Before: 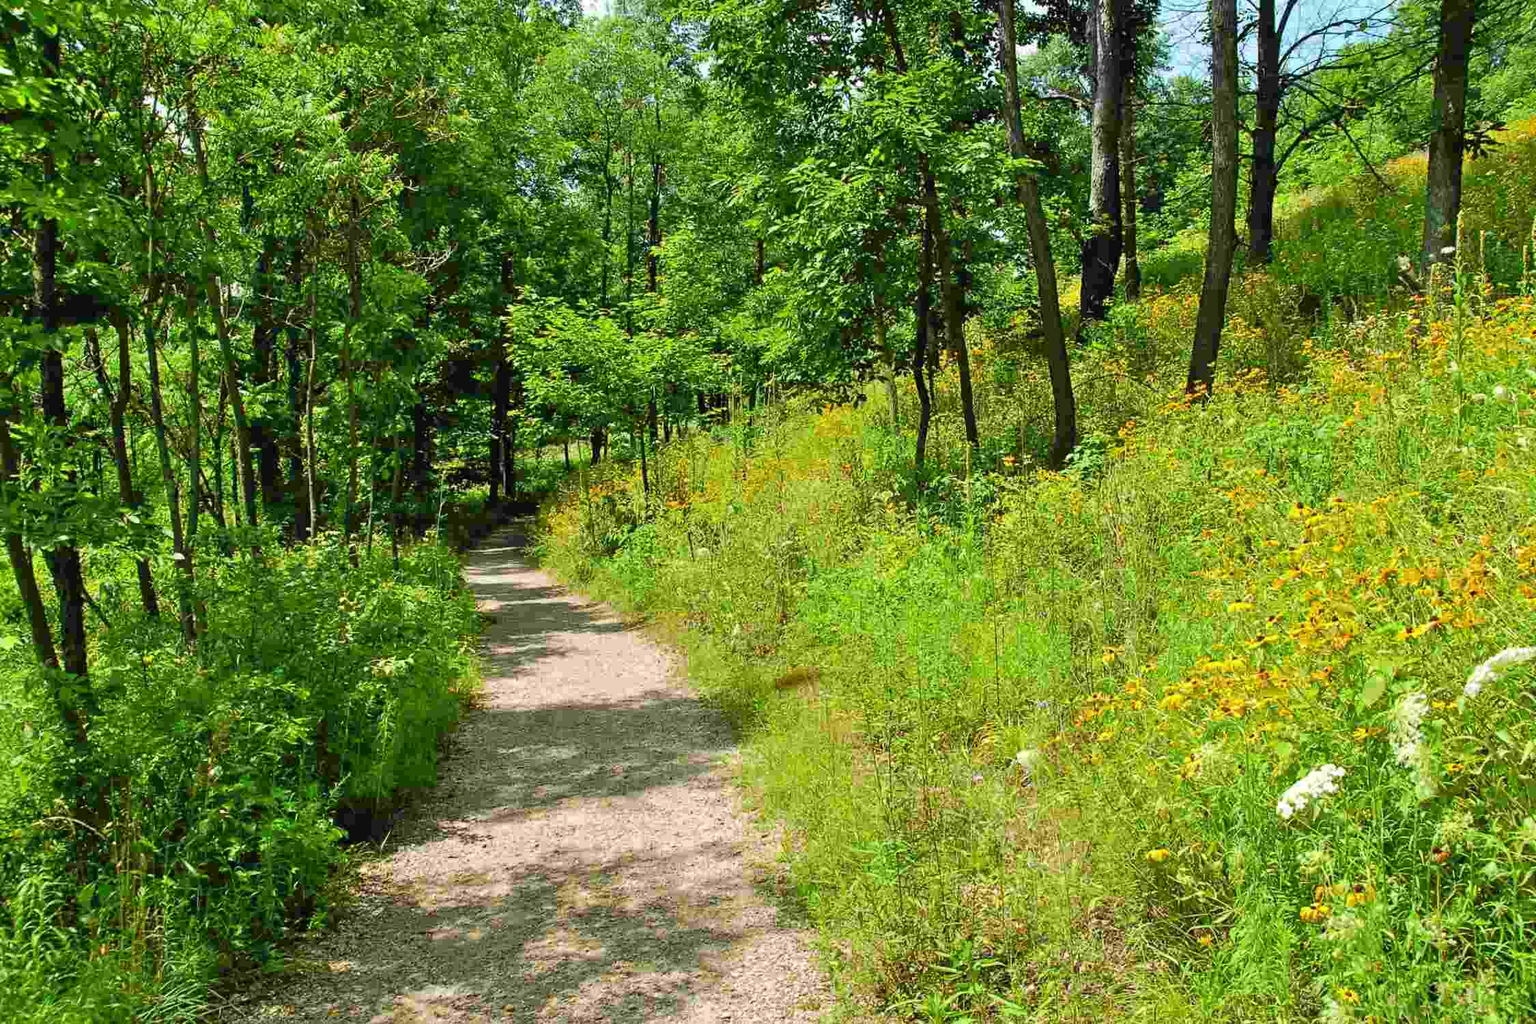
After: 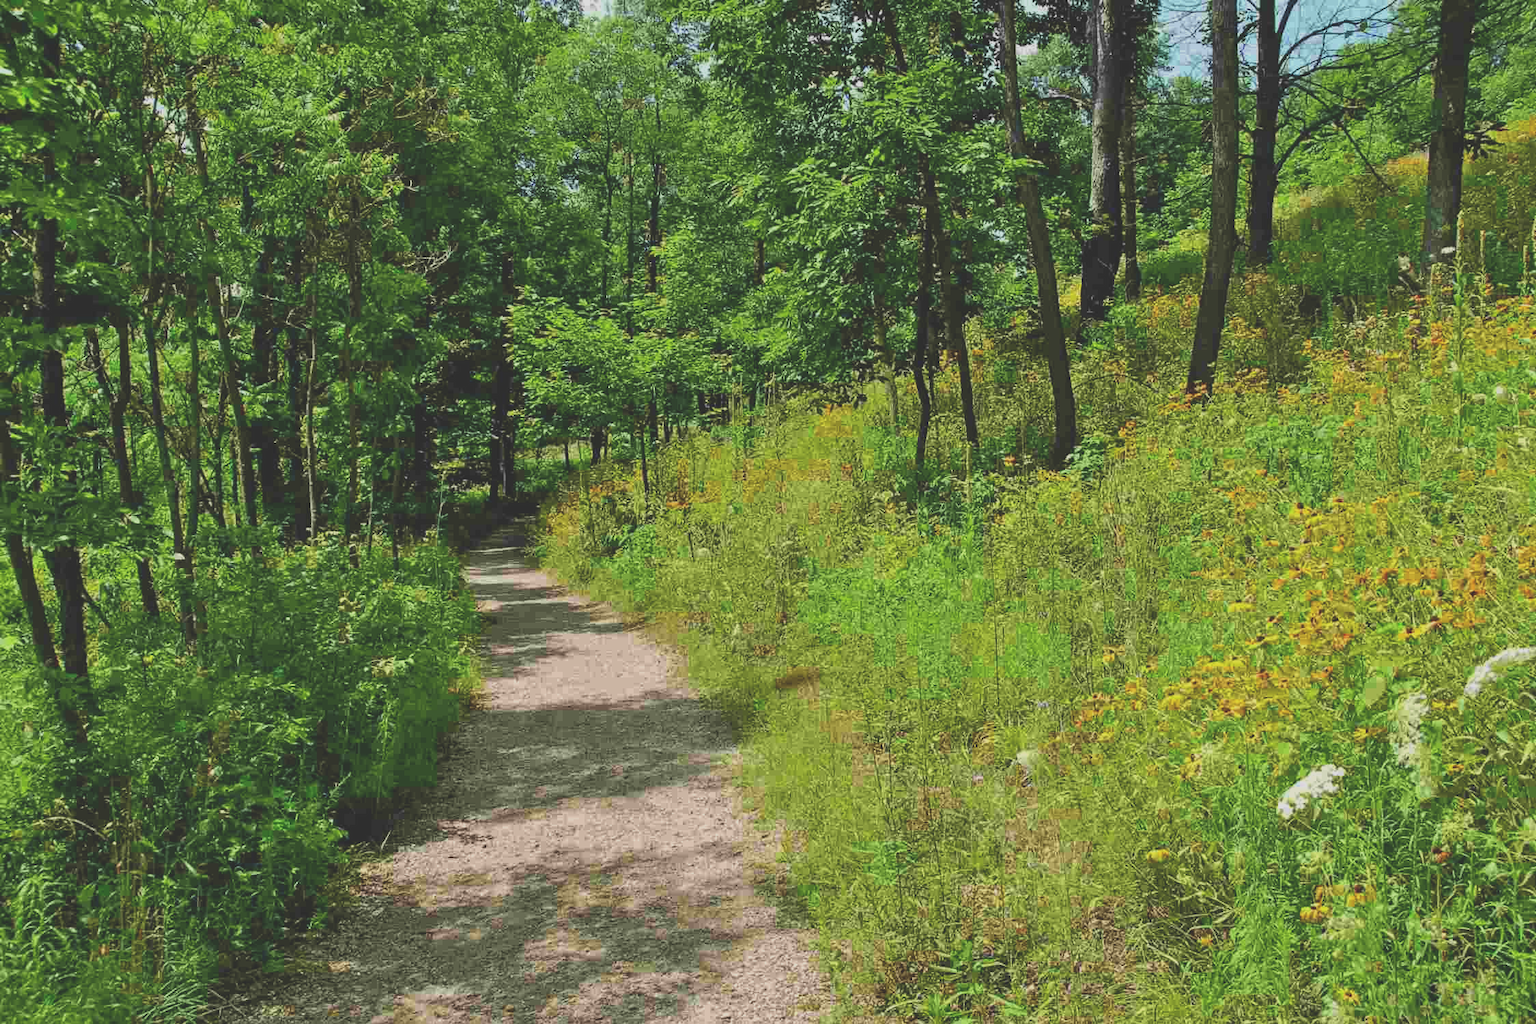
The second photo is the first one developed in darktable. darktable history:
exposure: black level correction -0.036, exposure -0.497 EV, compensate highlight preservation false
